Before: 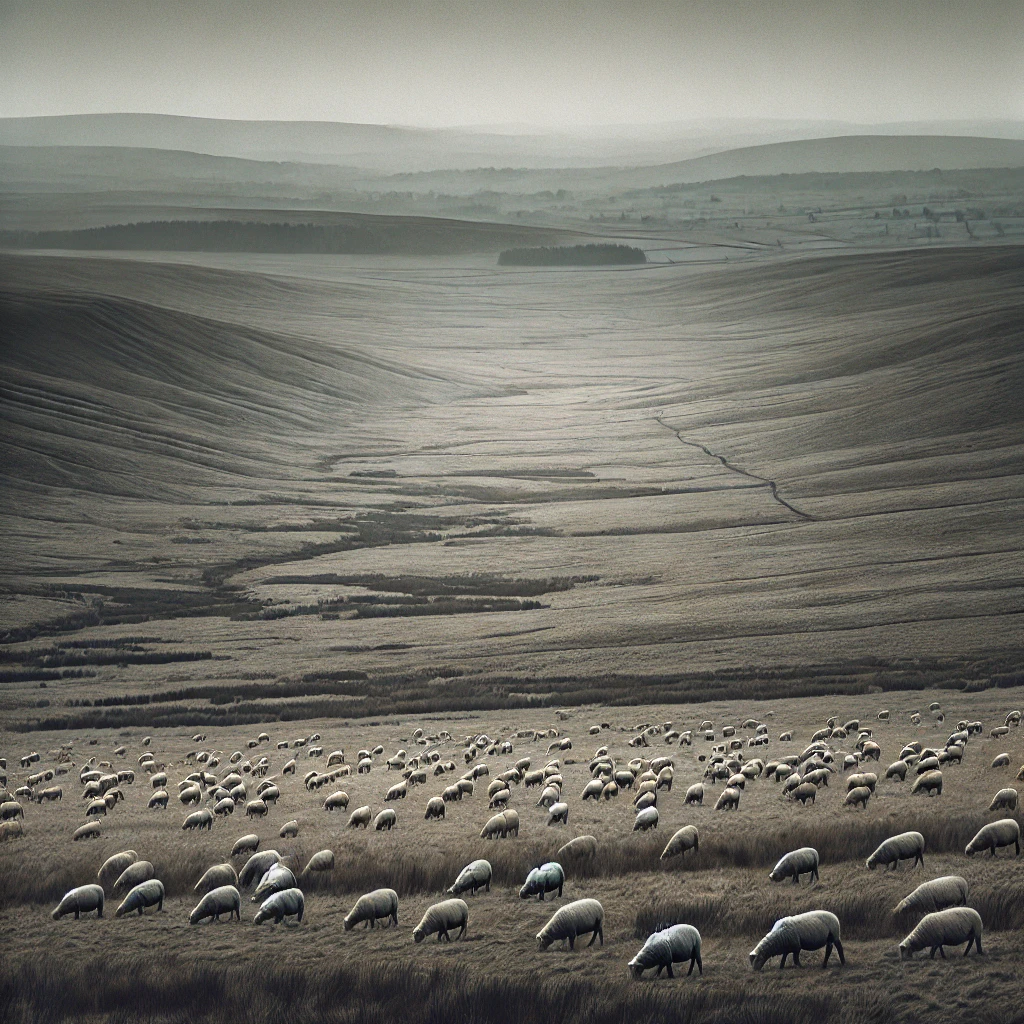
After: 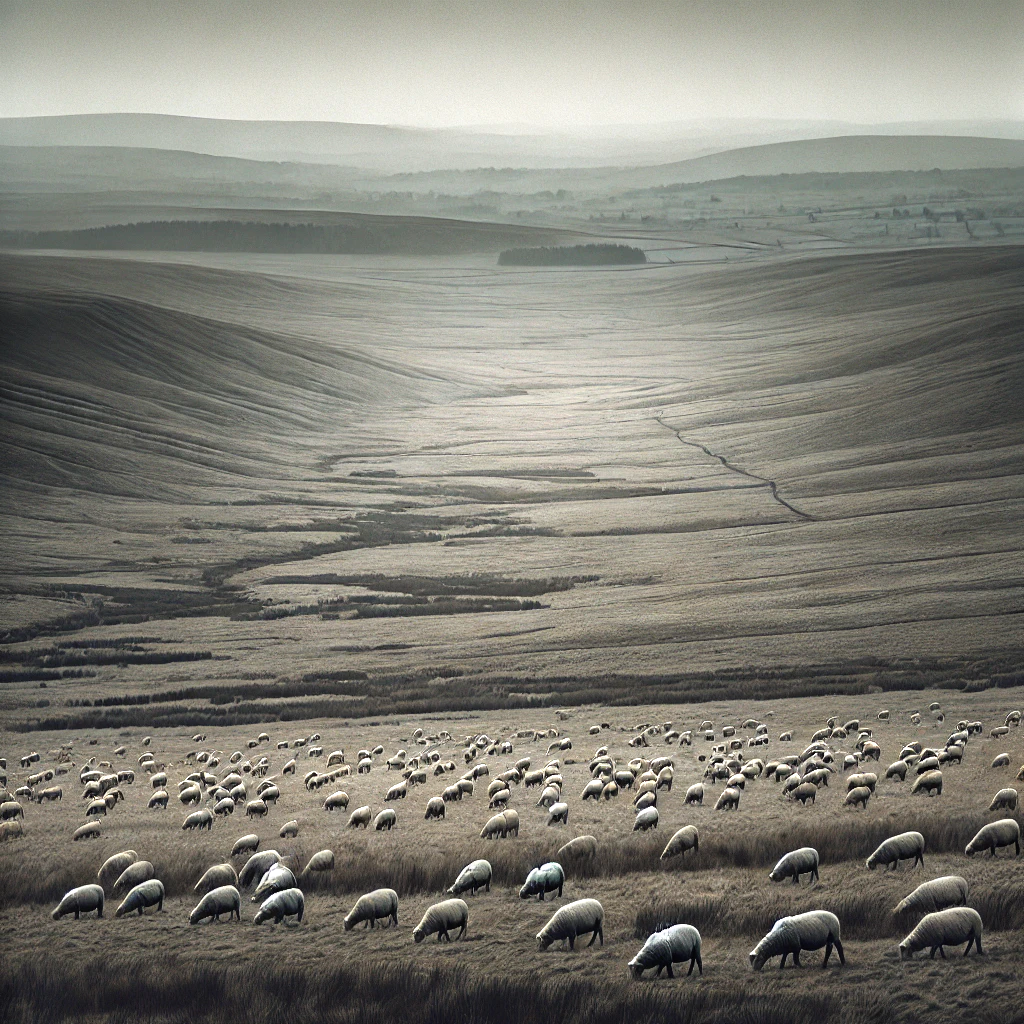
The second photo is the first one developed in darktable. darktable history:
tone equalizer: -8 EV -0.403 EV, -7 EV -0.397 EV, -6 EV -0.318 EV, -5 EV -0.23 EV, -3 EV 0.242 EV, -2 EV 0.344 EV, -1 EV 0.374 EV, +0 EV 0.408 EV
